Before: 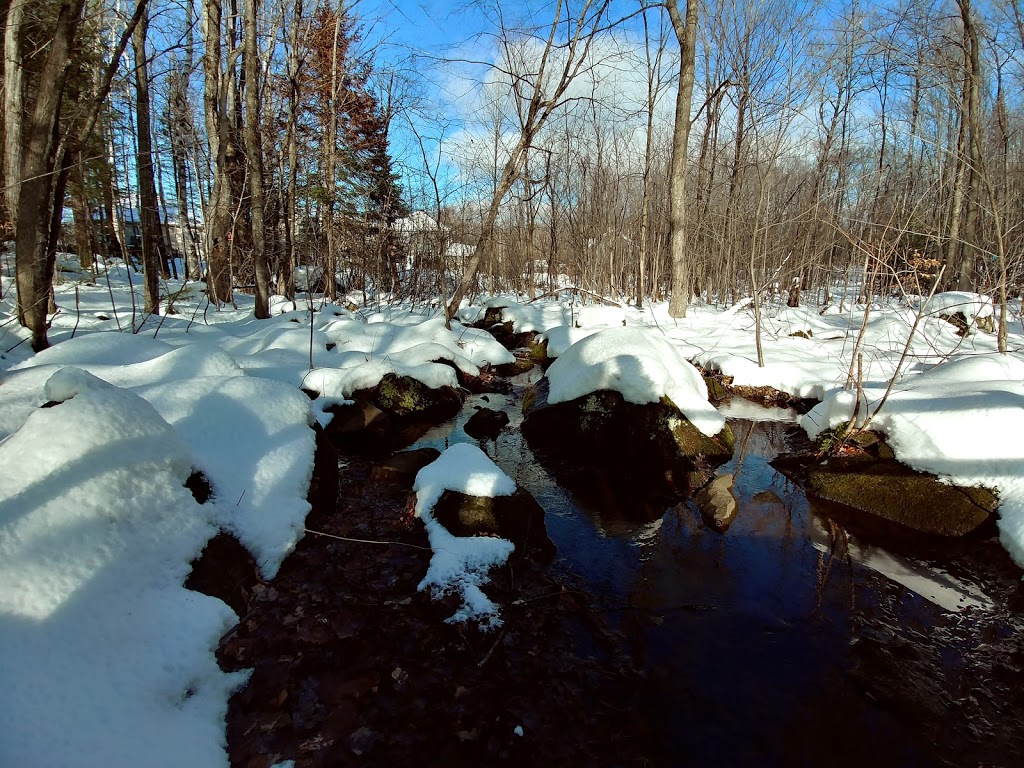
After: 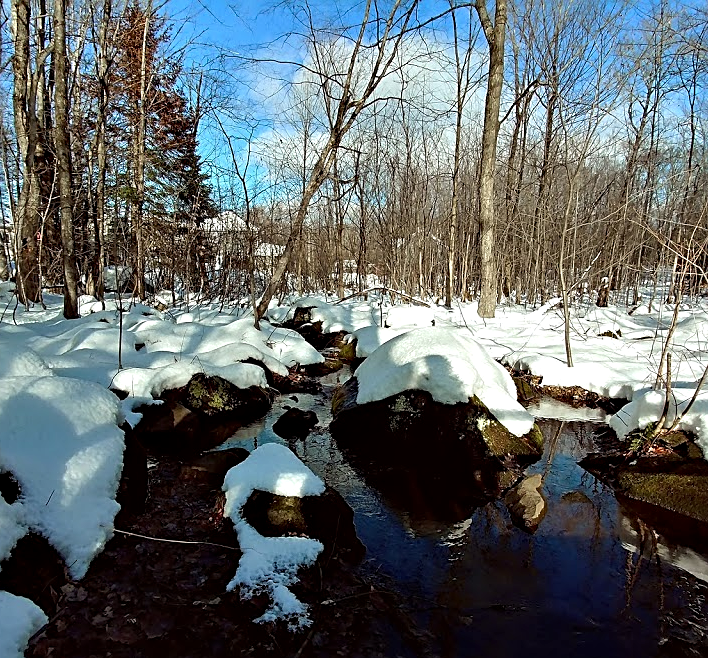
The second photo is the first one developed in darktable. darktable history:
crop: left 18.741%, right 12.113%, bottom 14.202%
contrast equalizer: octaves 7, y [[0.6 ×6], [0.55 ×6], [0 ×6], [0 ×6], [0 ×6]], mix 0.361
sharpen: on, module defaults
